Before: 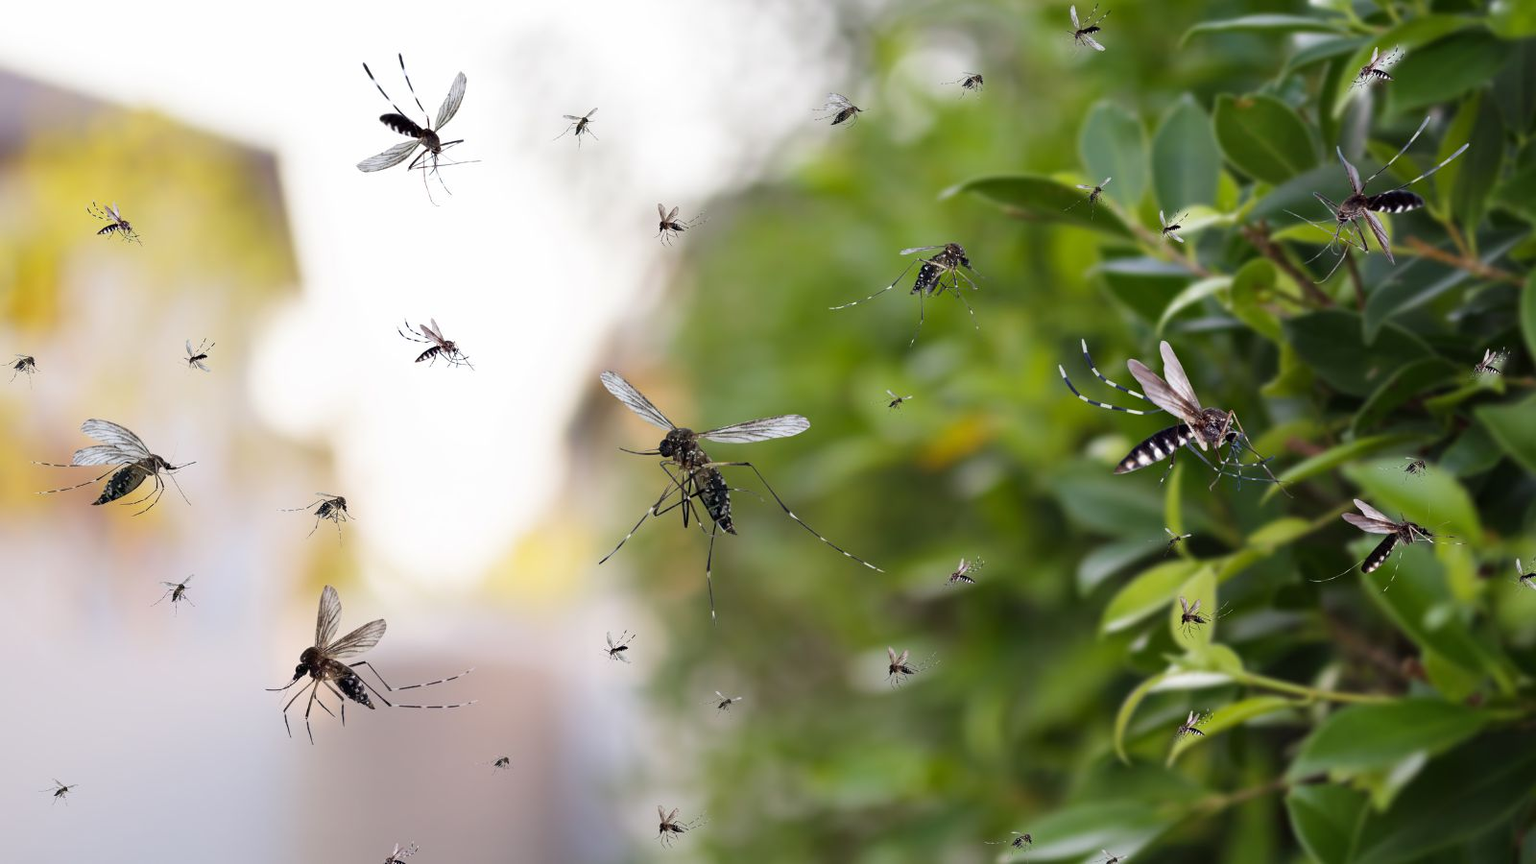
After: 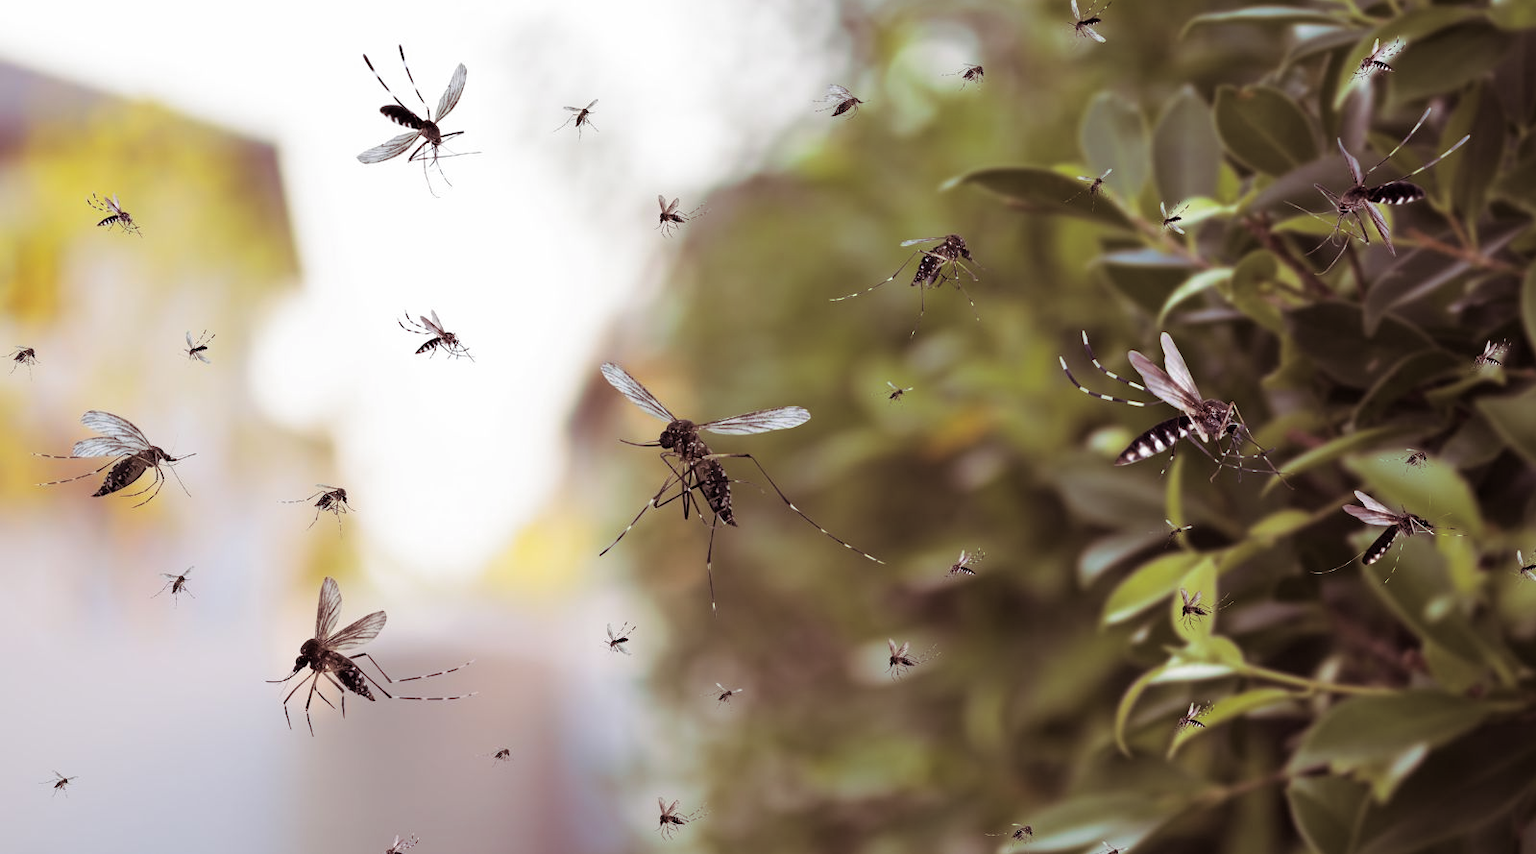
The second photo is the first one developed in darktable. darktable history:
crop: top 1.049%, right 0.001%
split-toning: shadows › saturation 0.41, highlights › saturation 0, compress 33.55%
